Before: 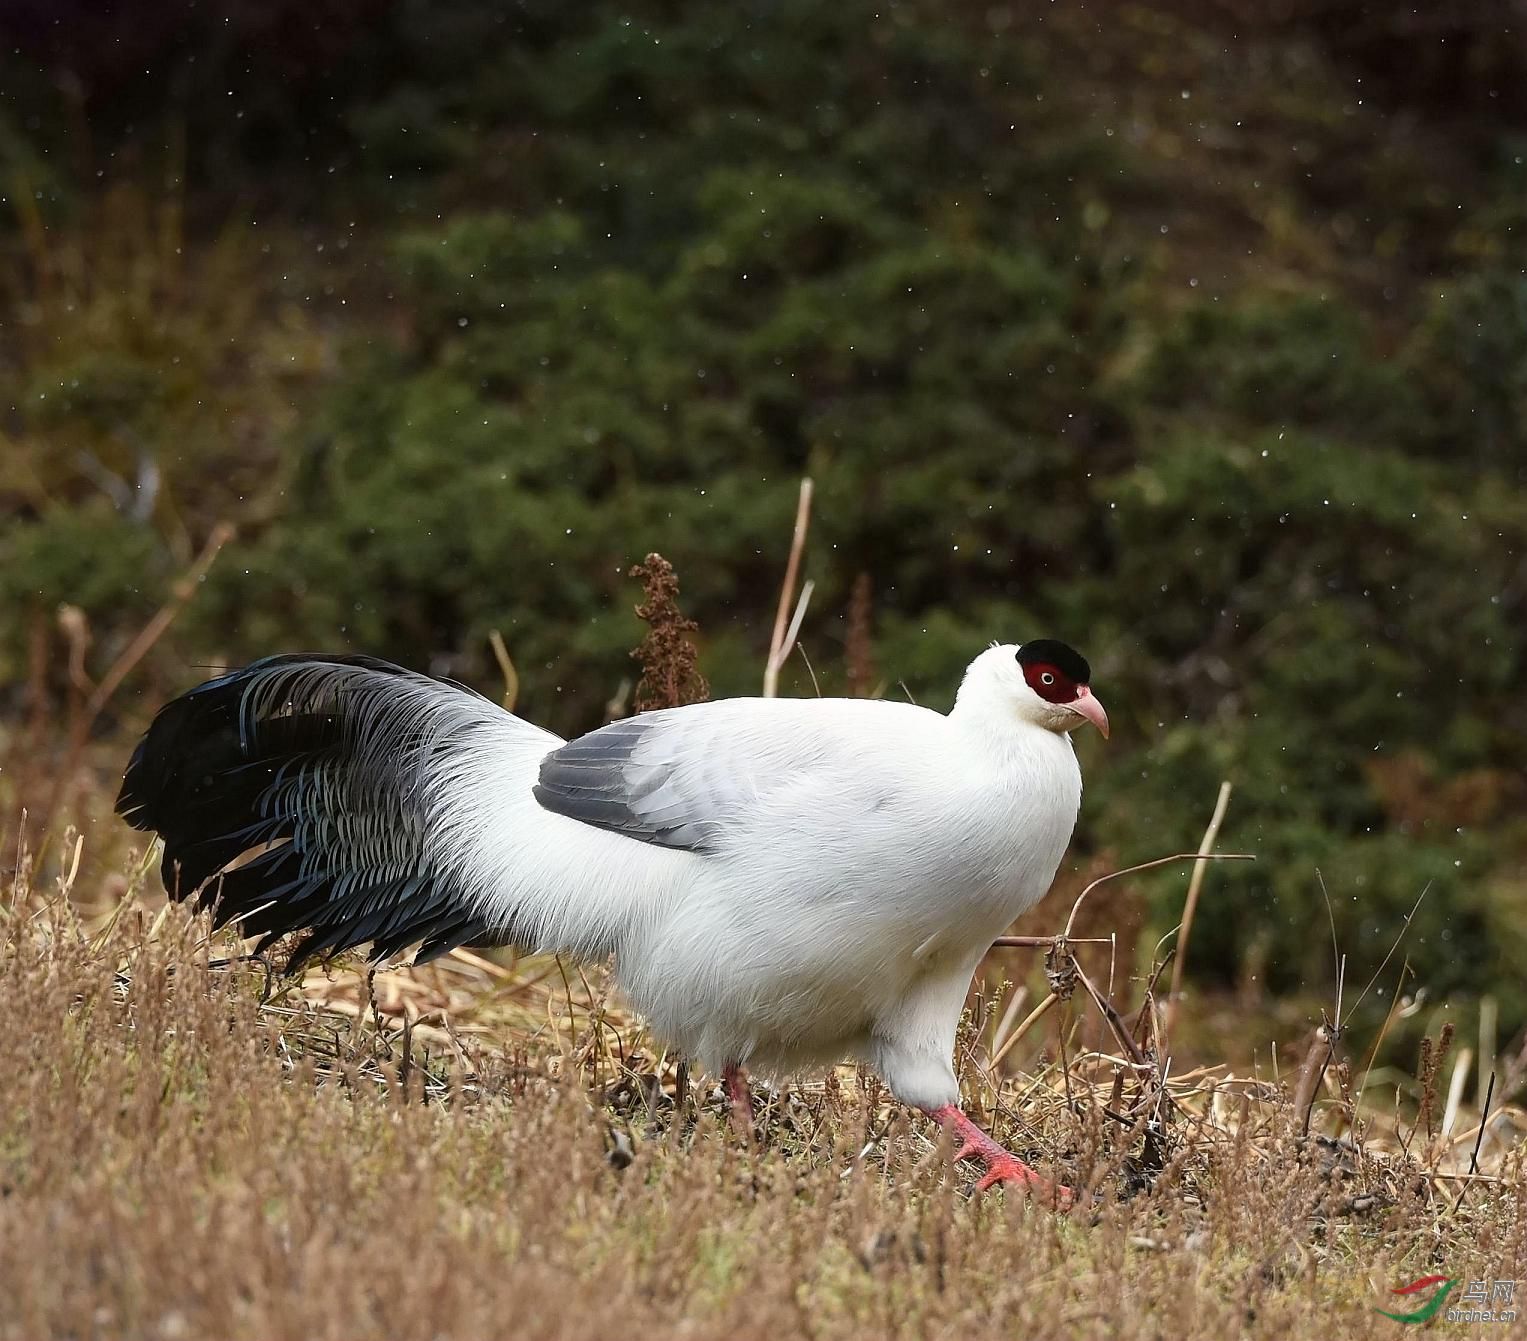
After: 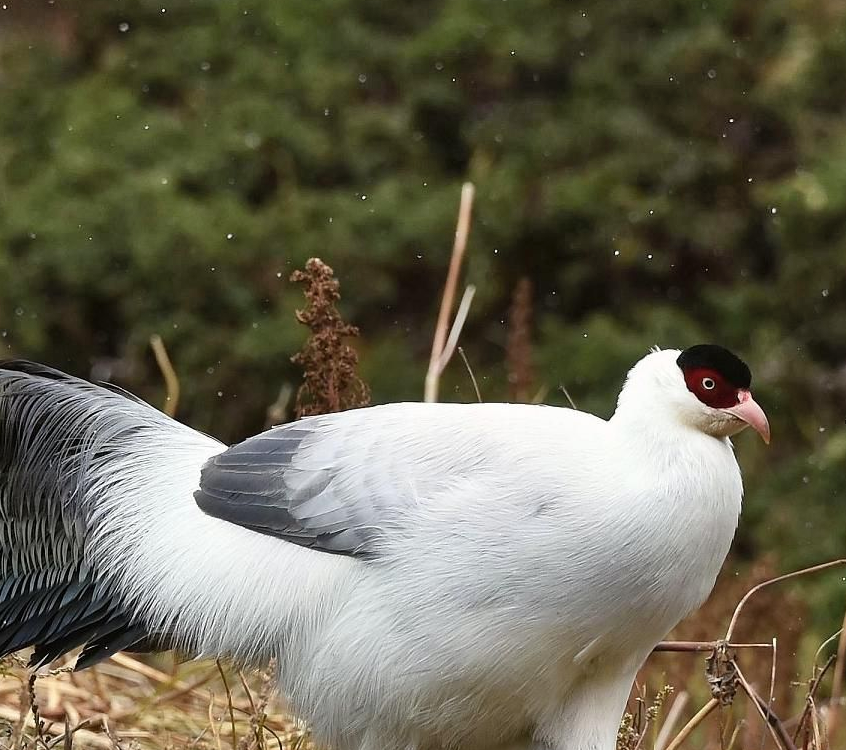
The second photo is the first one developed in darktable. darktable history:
crop and rotate: left 22.265%, top 22.065%, right 22.331%, bottom 21.972%
shadows and highlights: soften with gaussian
